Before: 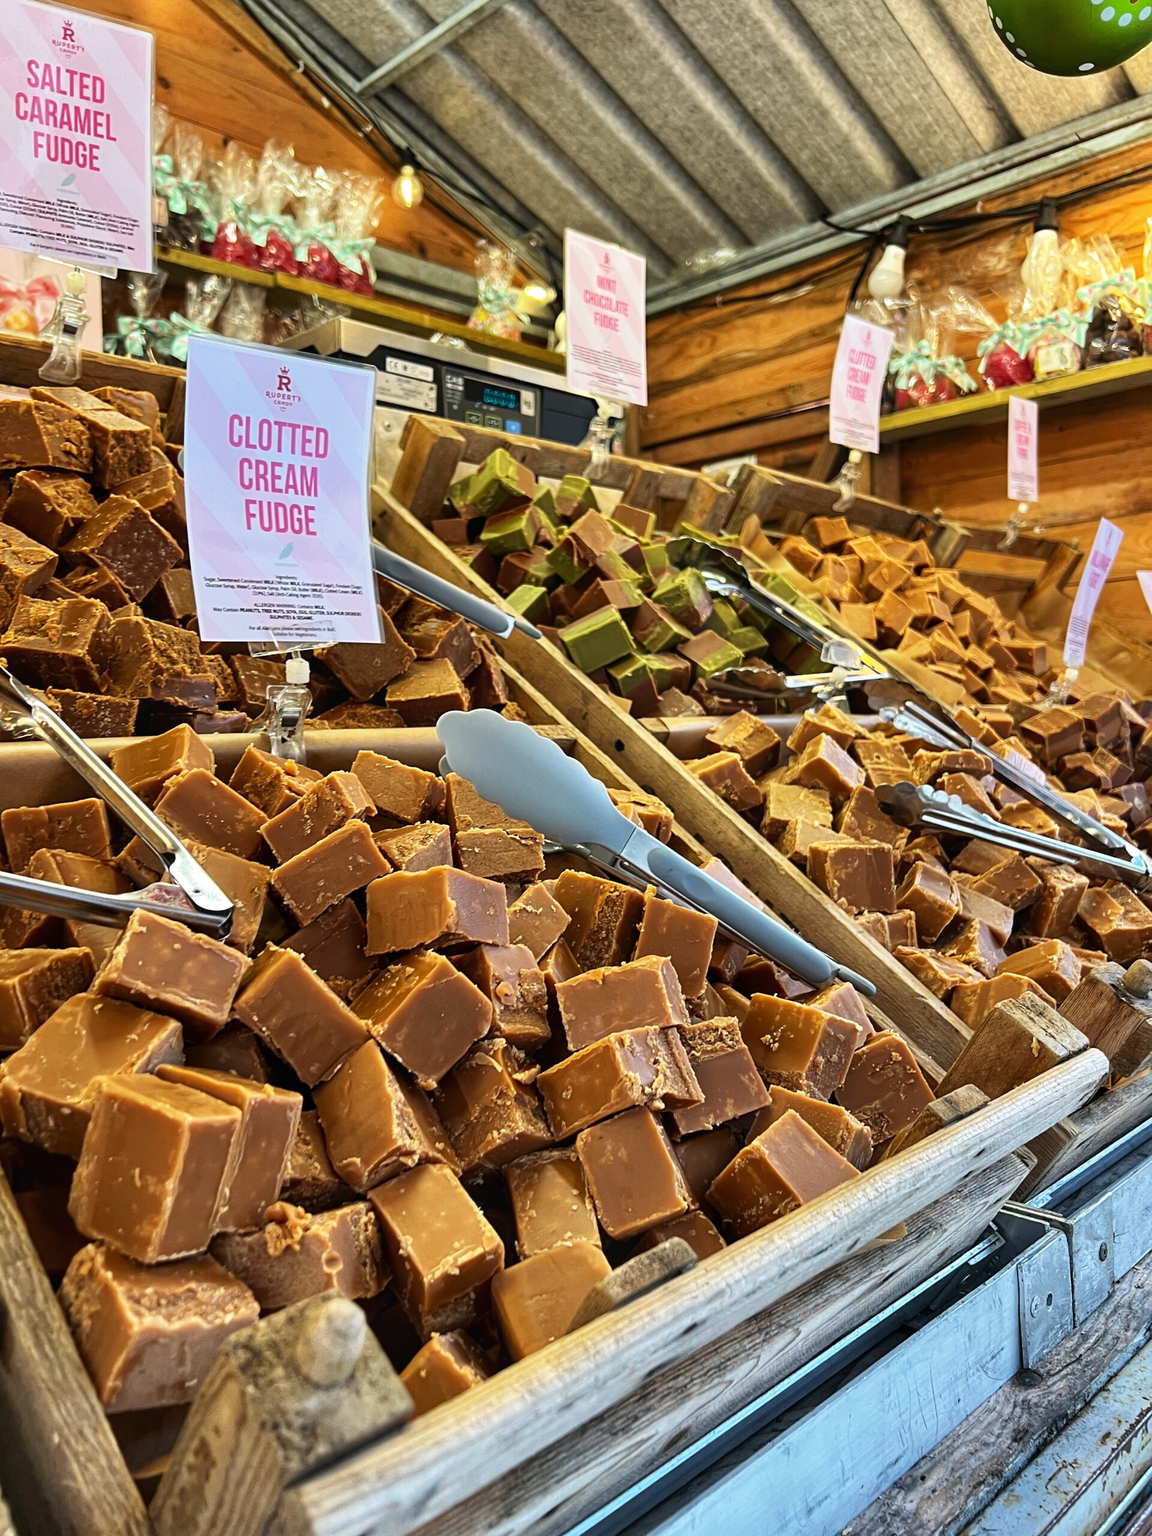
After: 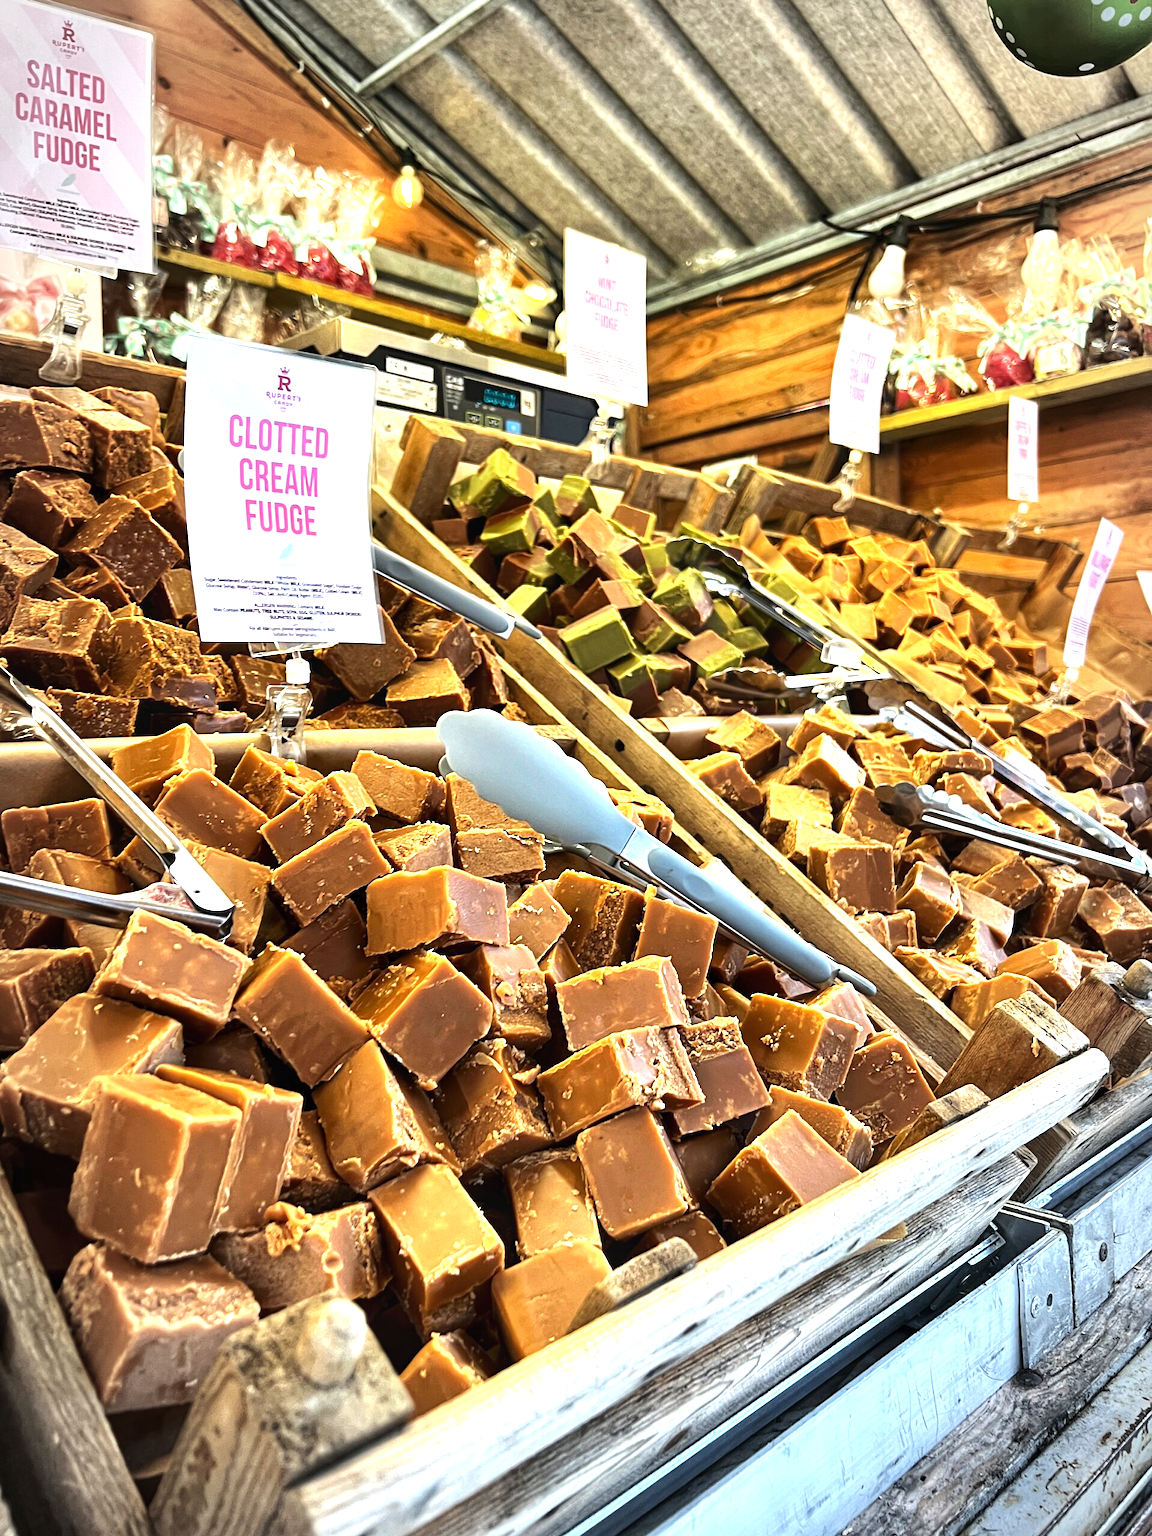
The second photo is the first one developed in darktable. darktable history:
exposure: black level correction 0, exposure 0.7 EV, compensate exposure bias true, compensate highlight preservation false
vignetting: automatic ratio true
tone equalizer: -8 EV -0.417 EV, -7 EV -0.389 EV, -6 EV -0.333 EV, -5 EV -0.222 EV, -3 EV 0.222 EV, -2 EV 0.333 EV, -1 EV 0.389 EV, +0 EV 0.417 EV, edges refinement/feathering 500, mask exposure compensation -1.57 EV, preserve details no
